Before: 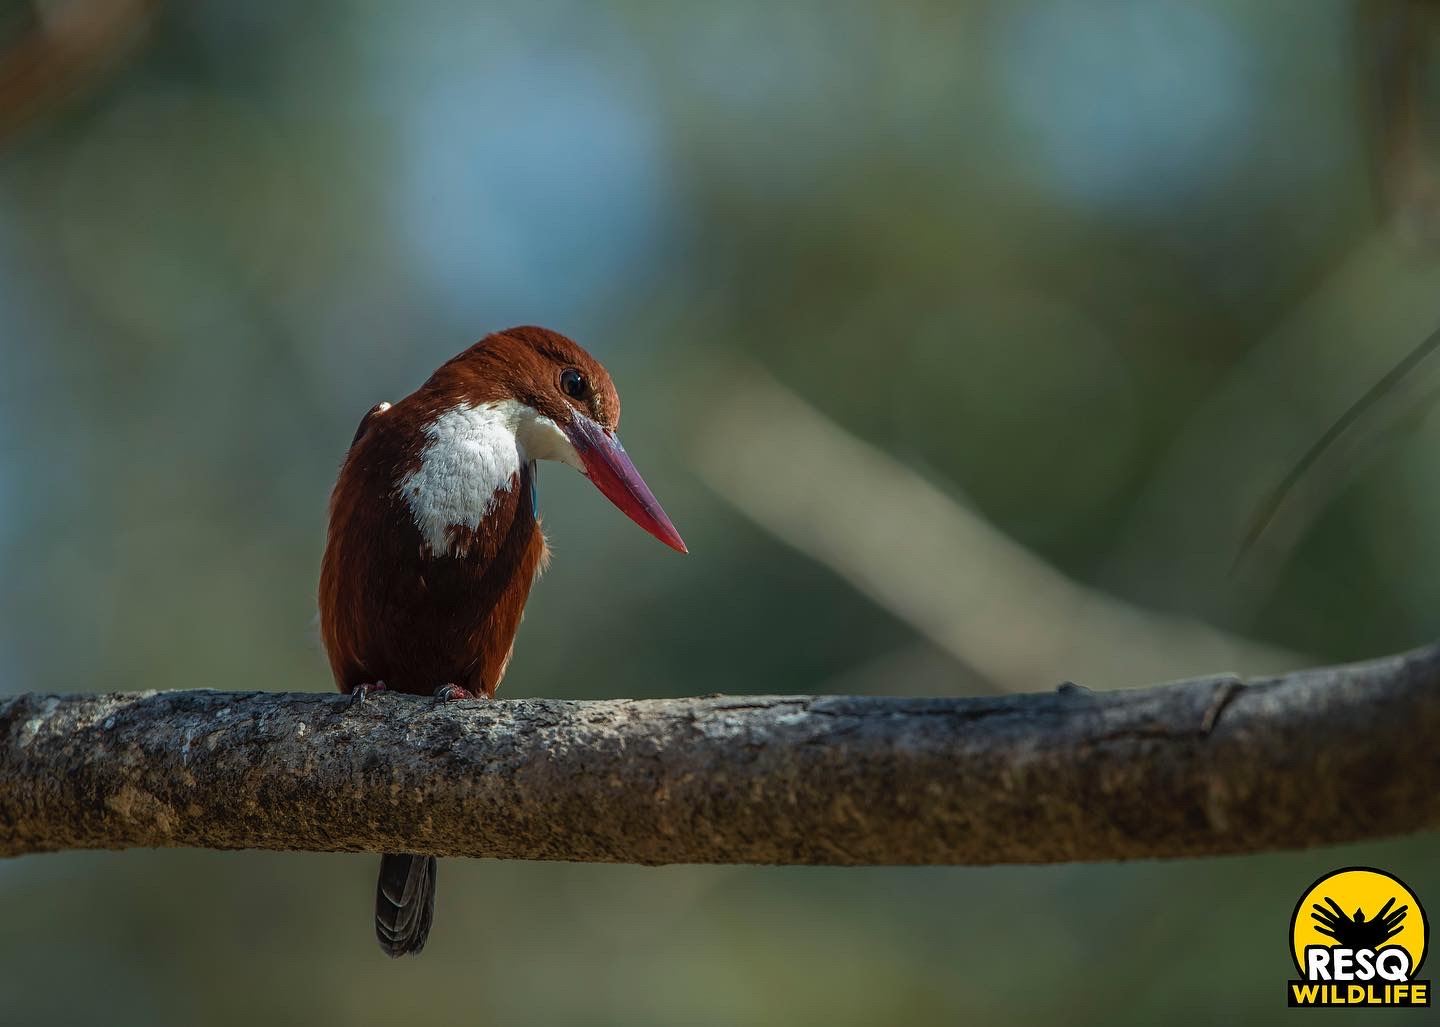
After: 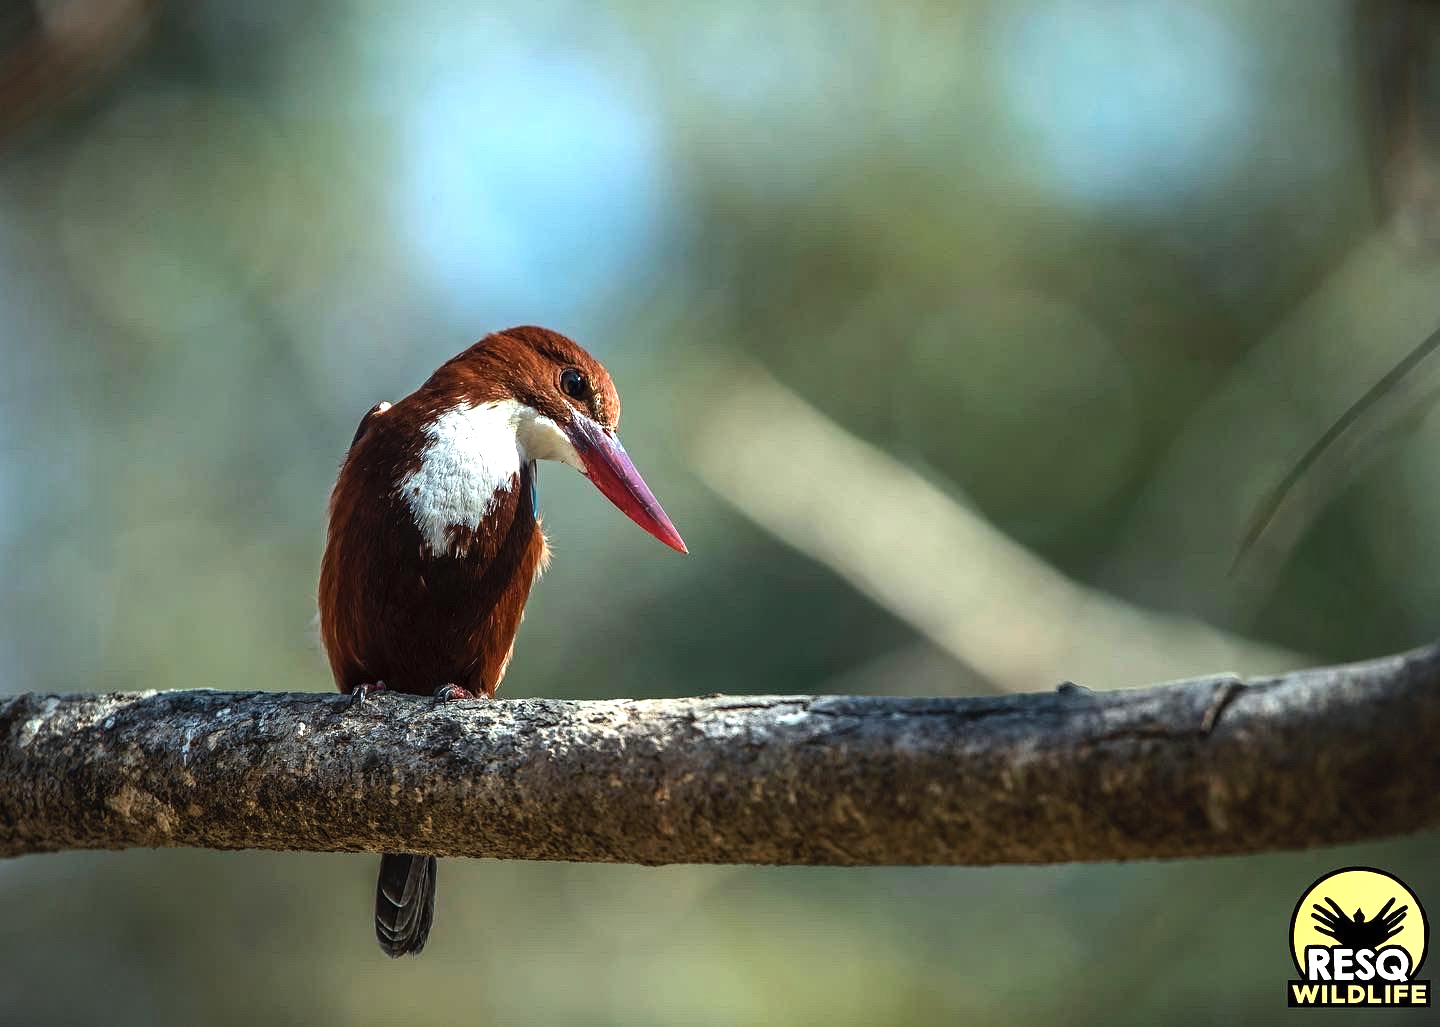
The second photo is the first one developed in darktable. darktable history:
vignetting: on, module defaults
exposure: black level correction 0, exposure 0.9 EV, compensate highlight preservation false
tone equalizer: -8 EV -0.75 EV, -7 EV -0.7 EV, -6 EV -0.6 EV, -5 EV -0.4 EV, -3 EV 0.4 EV, -2 EV 0.6 EV, -1 EV 0.7 EV, +0 EV 0.75 EV, edges refinement/feathering 500, mask exposure compensation -1.57 EV, preserve details no
